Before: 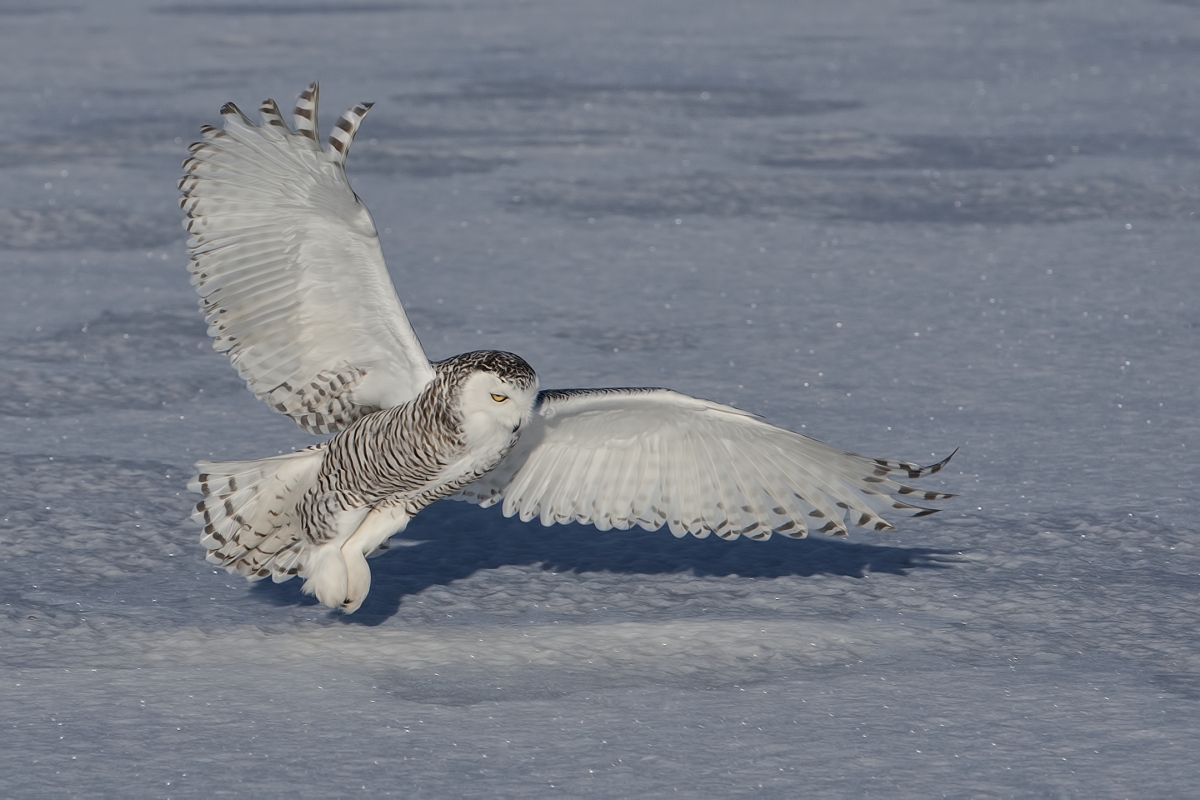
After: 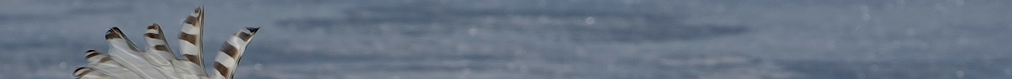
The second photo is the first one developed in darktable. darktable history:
crop and rotate: left 9.644%, top 9.491%, right 6.021%, bottom 80.509%
haze removal: compatibility mode true, adaptive false
